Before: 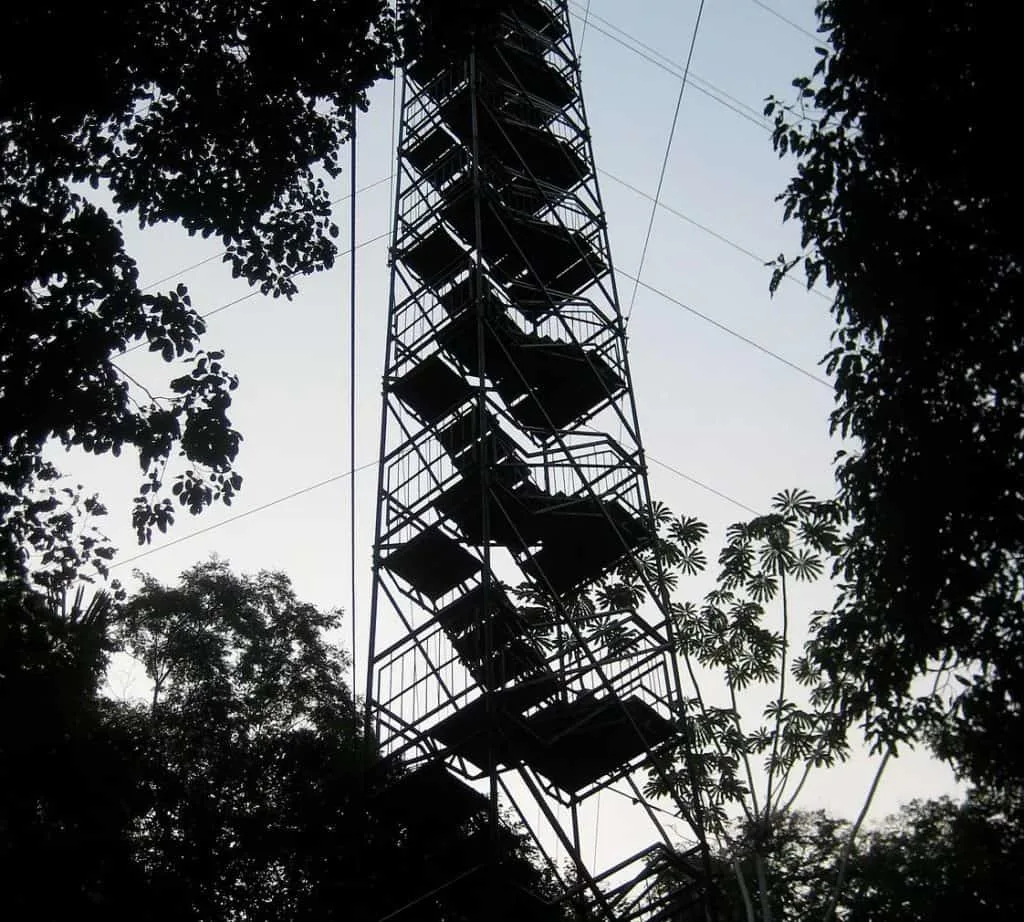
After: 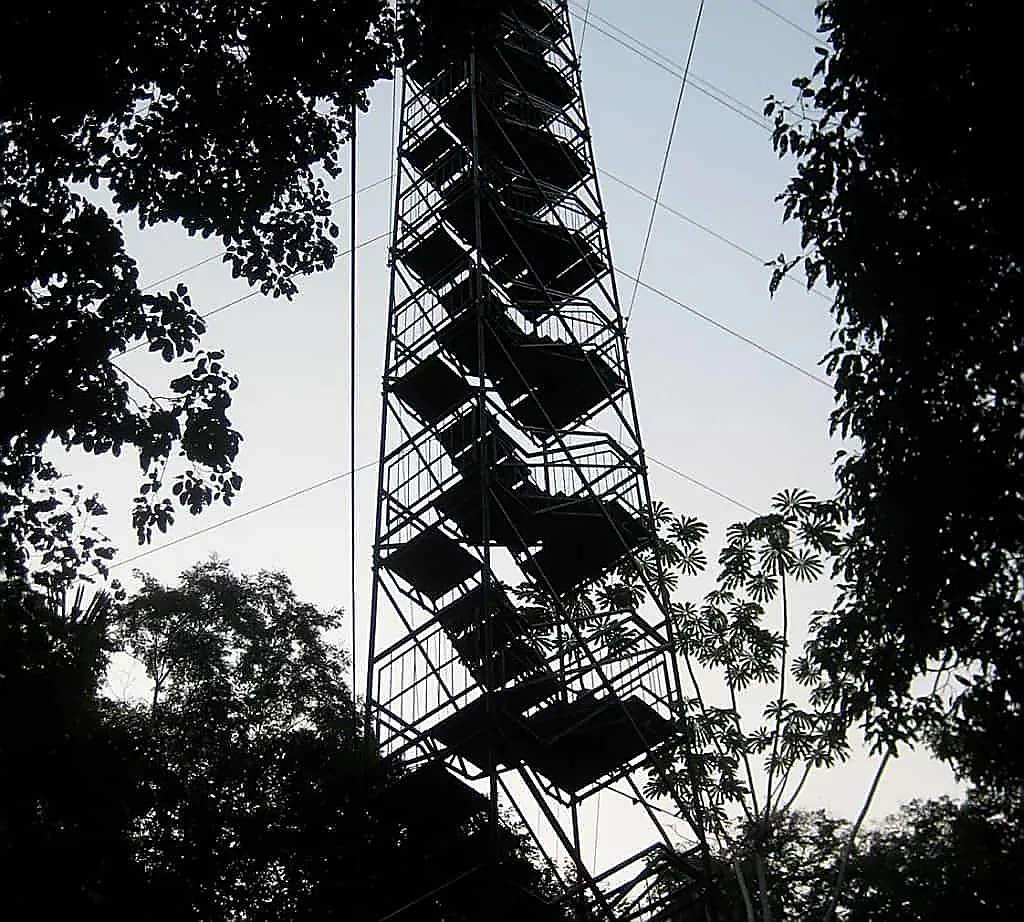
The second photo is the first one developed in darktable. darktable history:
sharpen: radius 1.4, amount 1.25, threshold 0.7
exposure: compensate exposure bias true, compensate highlight preservation false
